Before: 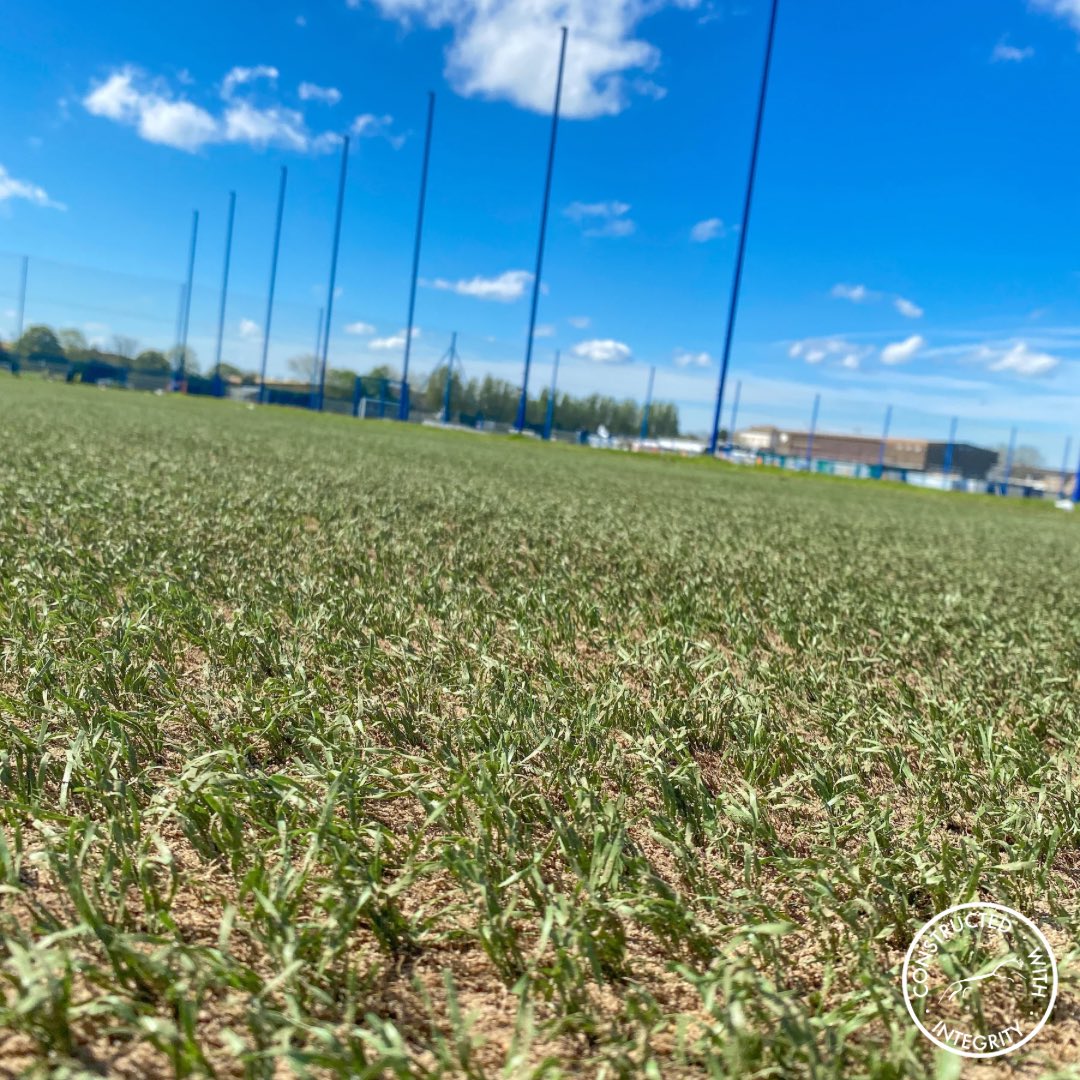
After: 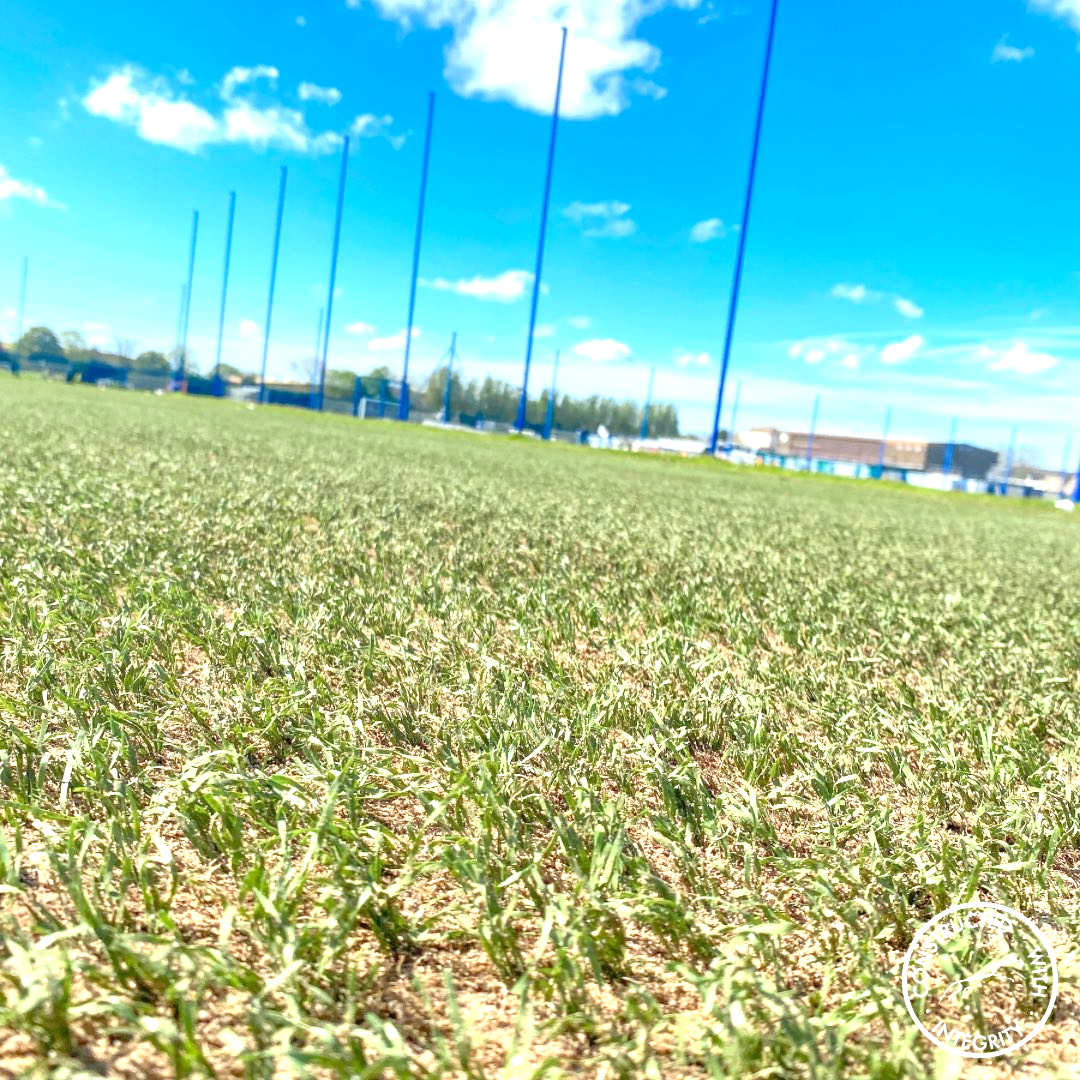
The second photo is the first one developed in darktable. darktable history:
exposure: black level correction 0.001, exposure 1.051 EV, compensate highlight preservation false
levels: white 99.92%, levels [0, 0.478, 1]
